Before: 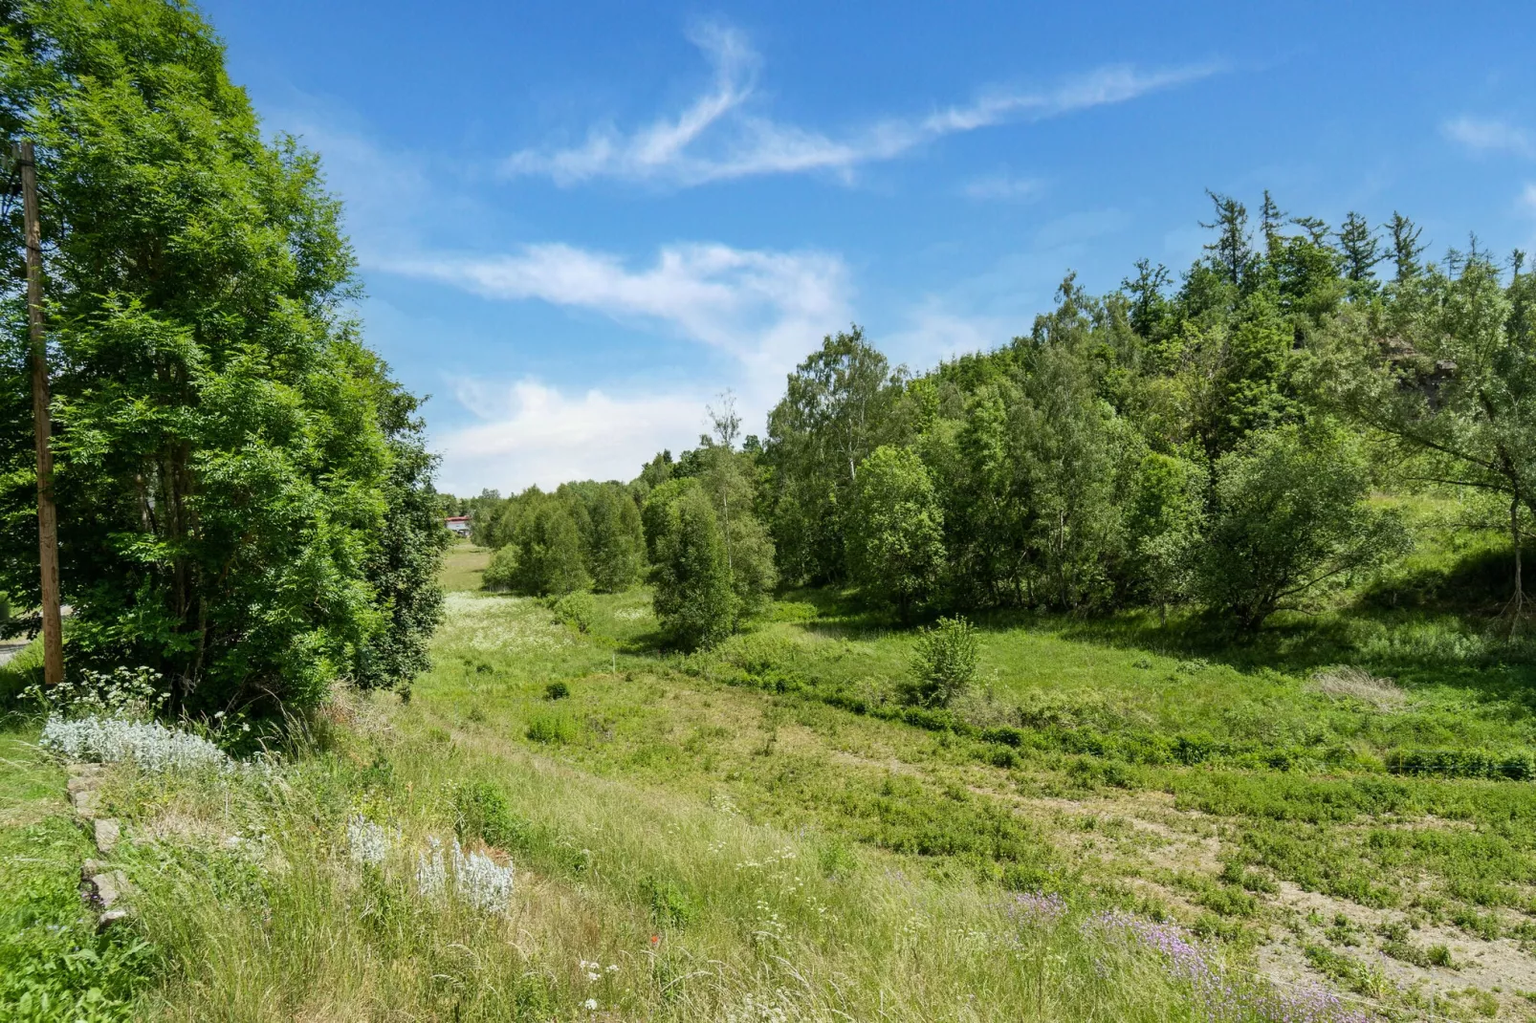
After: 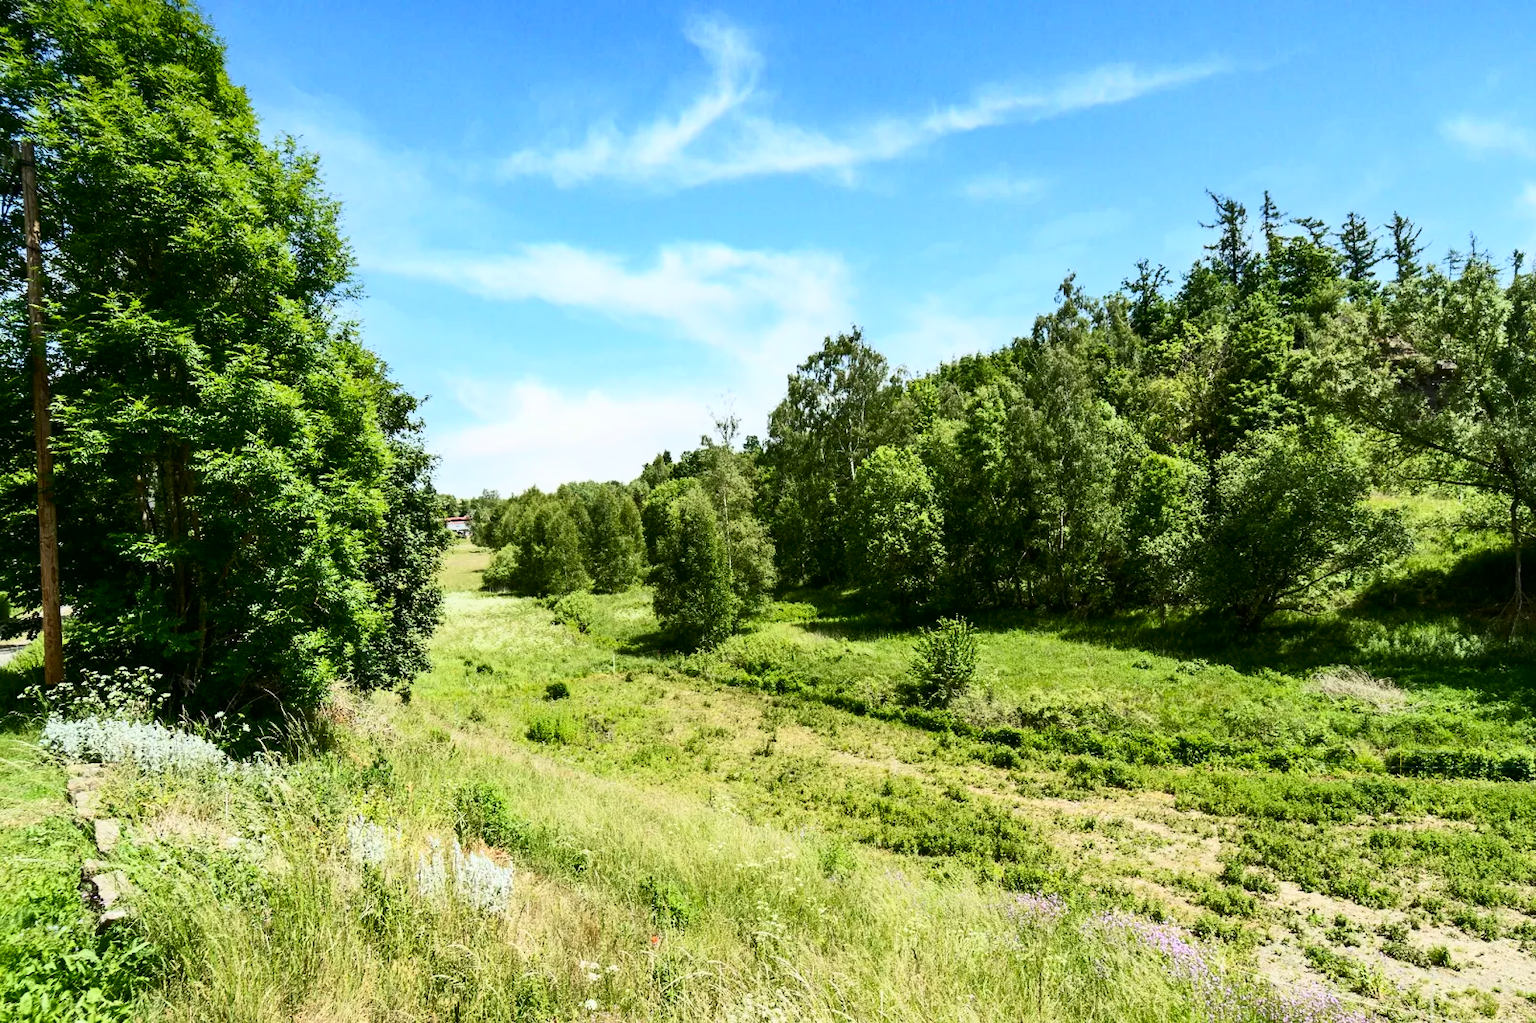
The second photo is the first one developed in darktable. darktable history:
contrast brightness saturation: contrast 0.413, brightness 0.106, saturation 0.214
